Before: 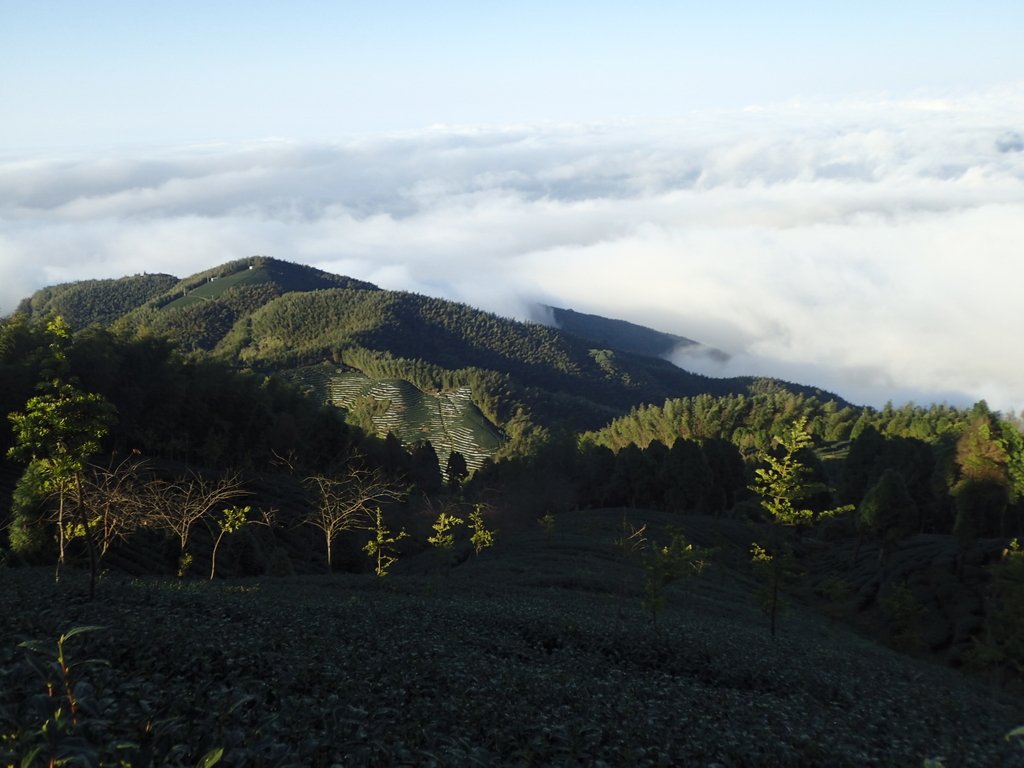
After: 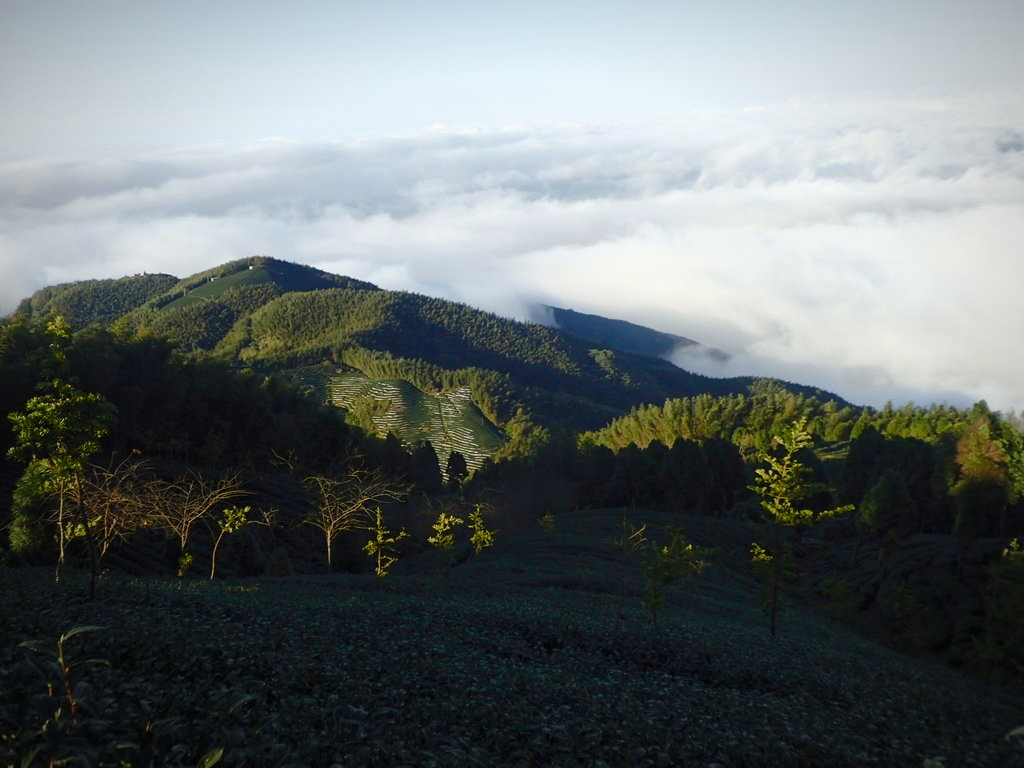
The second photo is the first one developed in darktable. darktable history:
vignetting: fall-off radius 60.24%, automatic ratio true
color balance rgb: perceptual saturation grading › global saturation 20%, perceptual saturation grading › highlights -50.033%, perceptual saturation grading › shadows 30.169%, global vibrance 20%
